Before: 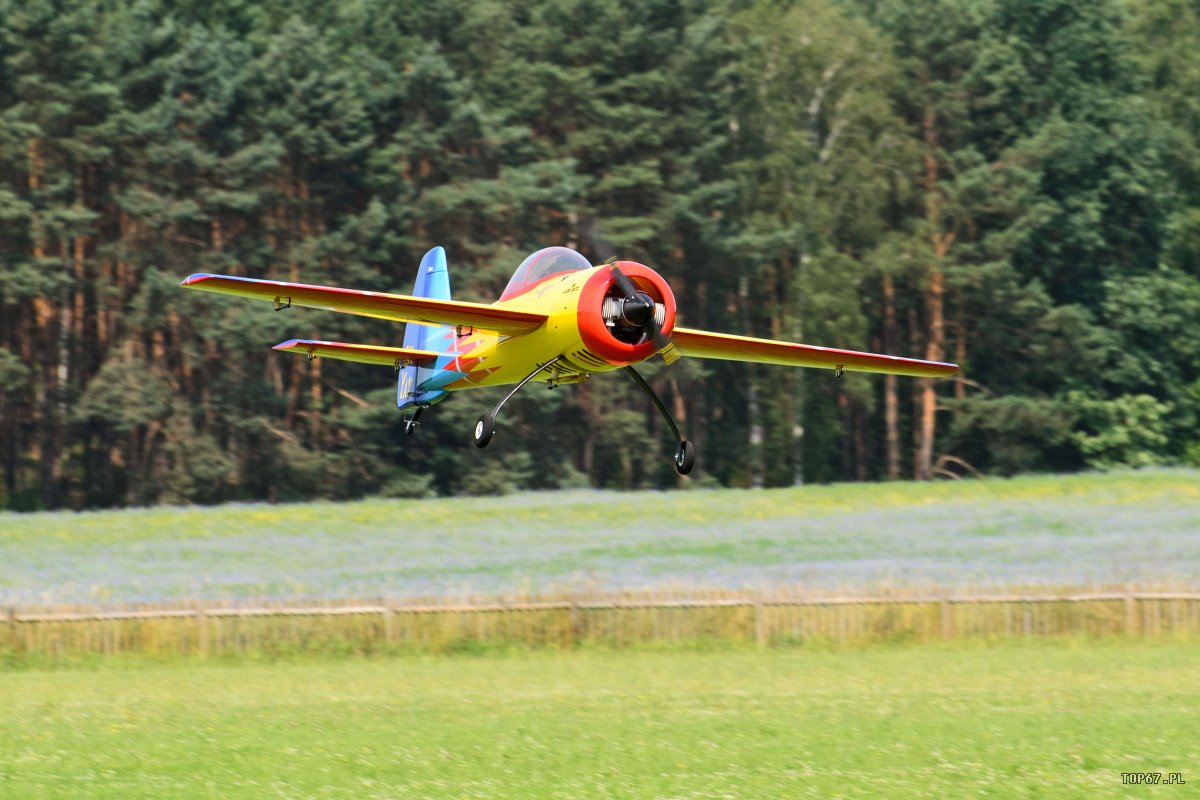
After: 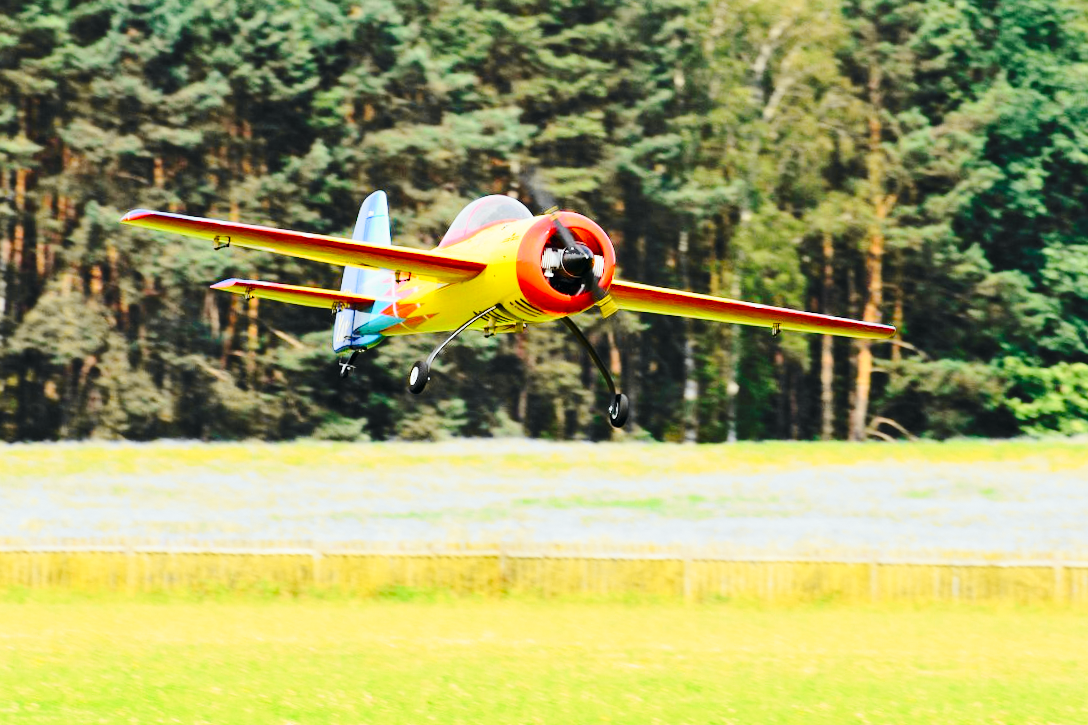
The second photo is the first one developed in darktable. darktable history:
grain: coarseness 0.81 ISO, strength 1.34%, mid-tones bias 0%
crop and rotate: angle -1.96°, left 3.097%, top 4.154%, right 1.586%, bottom 0.529%
tone curve: curves: ch0 [(0, 0) (0.071, 0.06) (0.253, 0.242) (0.437, 0.498) (0.55, 0.644) (0.657, 0.749) (0.823, 0.876) (1, 0.99)]; ch1 [(0, 0) (0.346, 0.307) (0.408, 0.369) (0.453, 0.457) (0.476, 0.489) (0.502, 0.493) (0.521, 0.515) (0.537, 0.531) (0.612, 0.641) (0.676, 0.728) (1, 1)]; ch2 [(0, 0) (0.346, 0.34) (0.434, 0.46) (0.485, 0.494) (0.5, 0.494) (0.511, 0.504) (0.537, 0.551) (0.579, 0.599) (0.625, 0.686) (1, 1)], color space Lab, independent channels, preserve colors none
base curve: curves: ch0 [(0, 0) (0.028, 0.03) (0.121, 0.232) (0.46, 0.748) (0.859, 0.968) (1, 1)], preserve colors none
